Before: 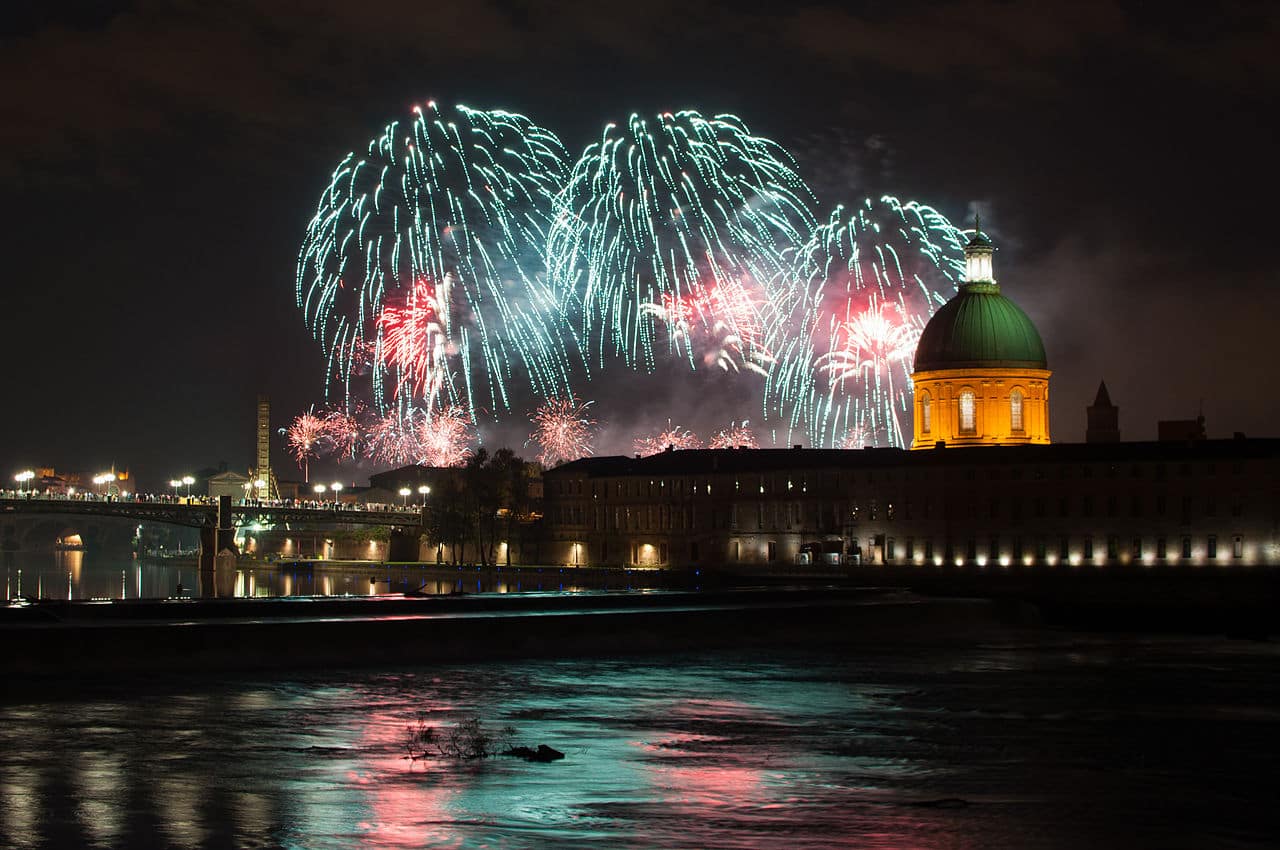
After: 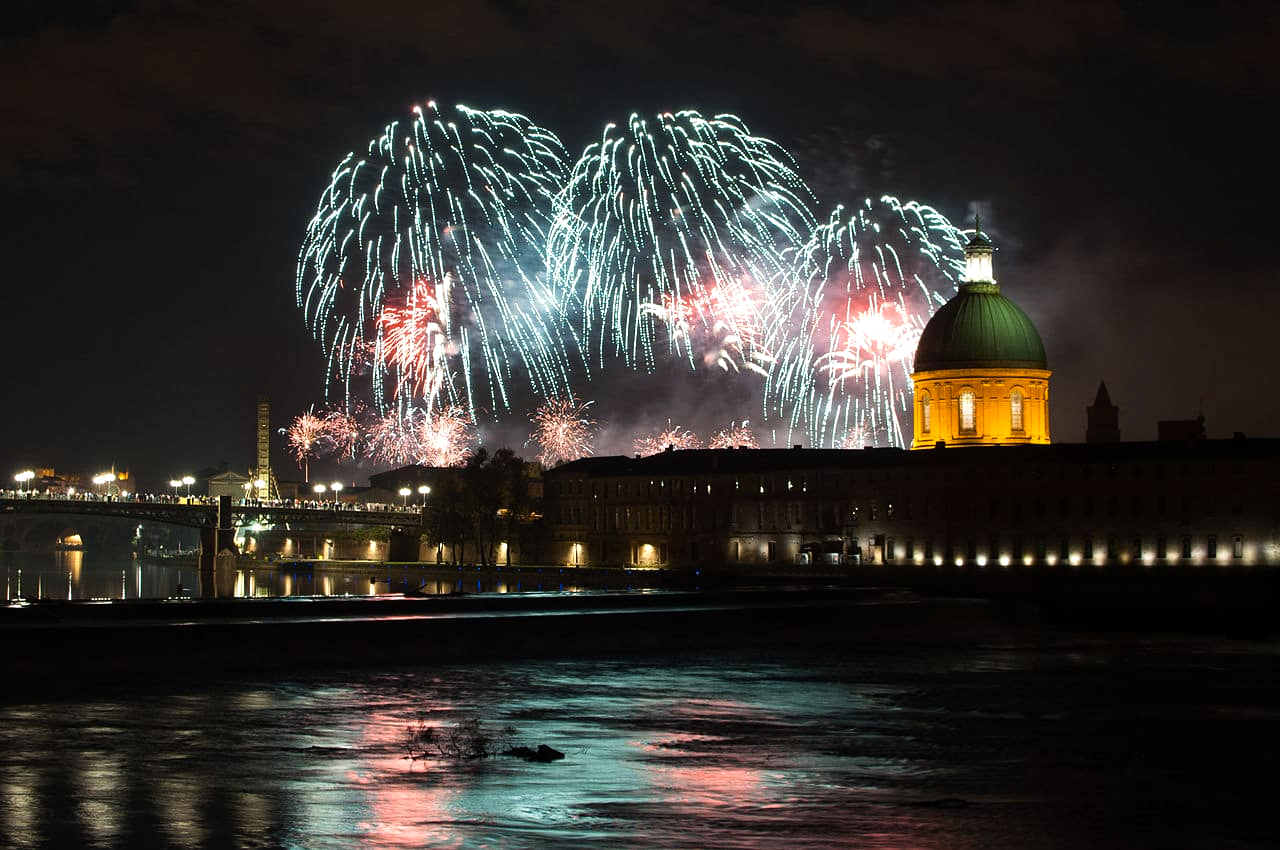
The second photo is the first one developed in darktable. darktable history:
color contrast: green-magenta contrast 0.8, blue-yellow contrast 1.1, unbound 0
tone equalizer: -8 EV -0.417 EV, -7 EV -0.389 EV, -6 EV -0.333 EV, -5 EV -0.222 EV, -3 EV 0.222 EV, -2 EV 0.333 EV, -1 EV 0.389 EV, +0 EV 0.417 EV, edges refinement/feathering 500, mask exposure compensation -1.57 EV, preserve details no
